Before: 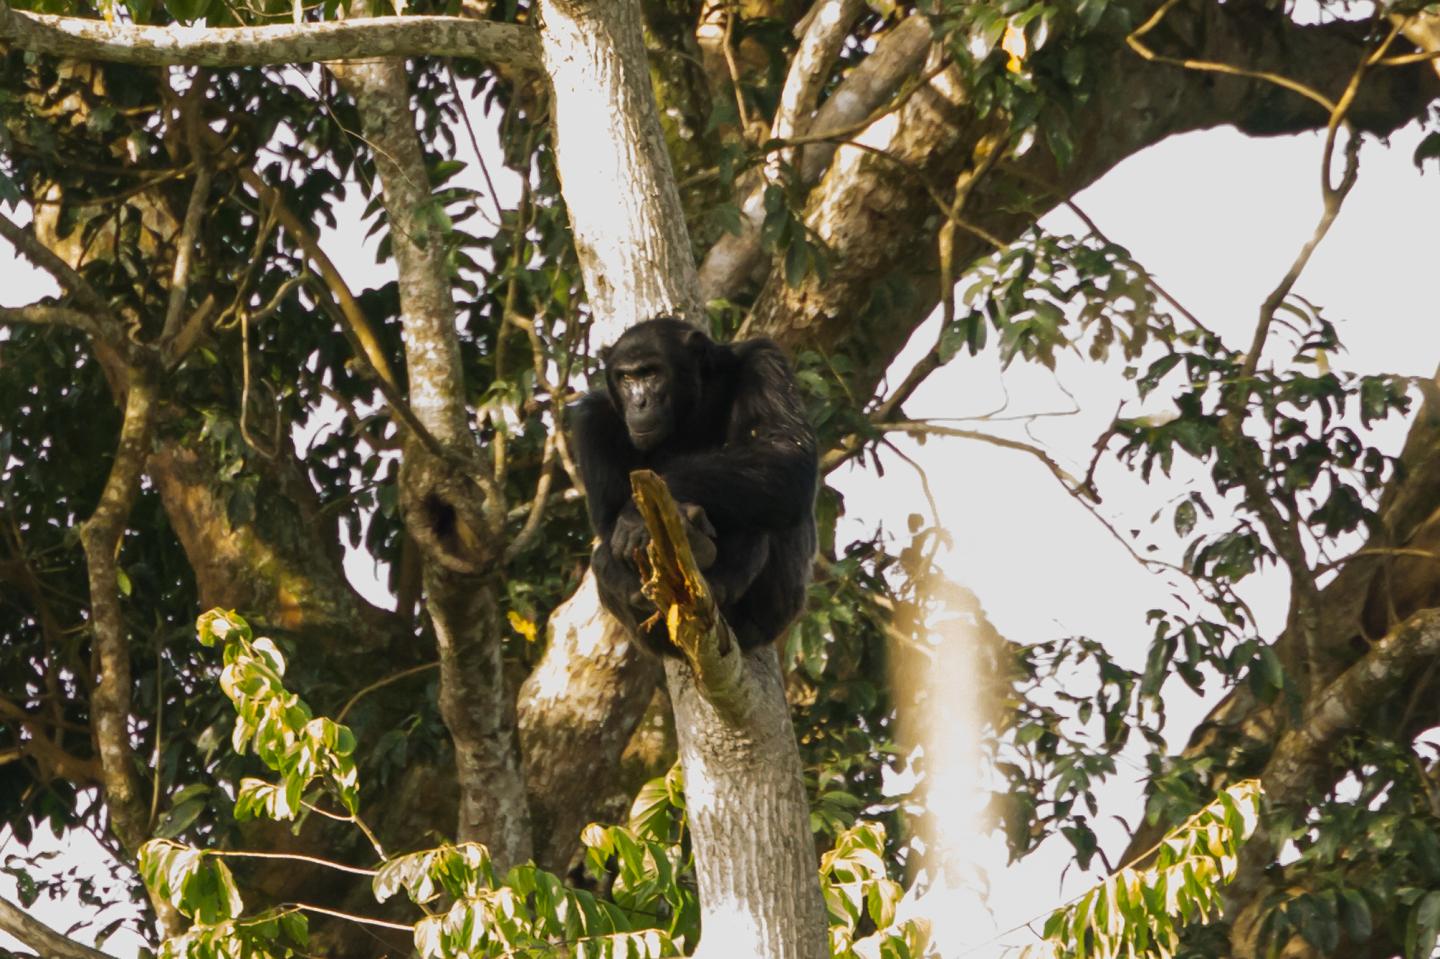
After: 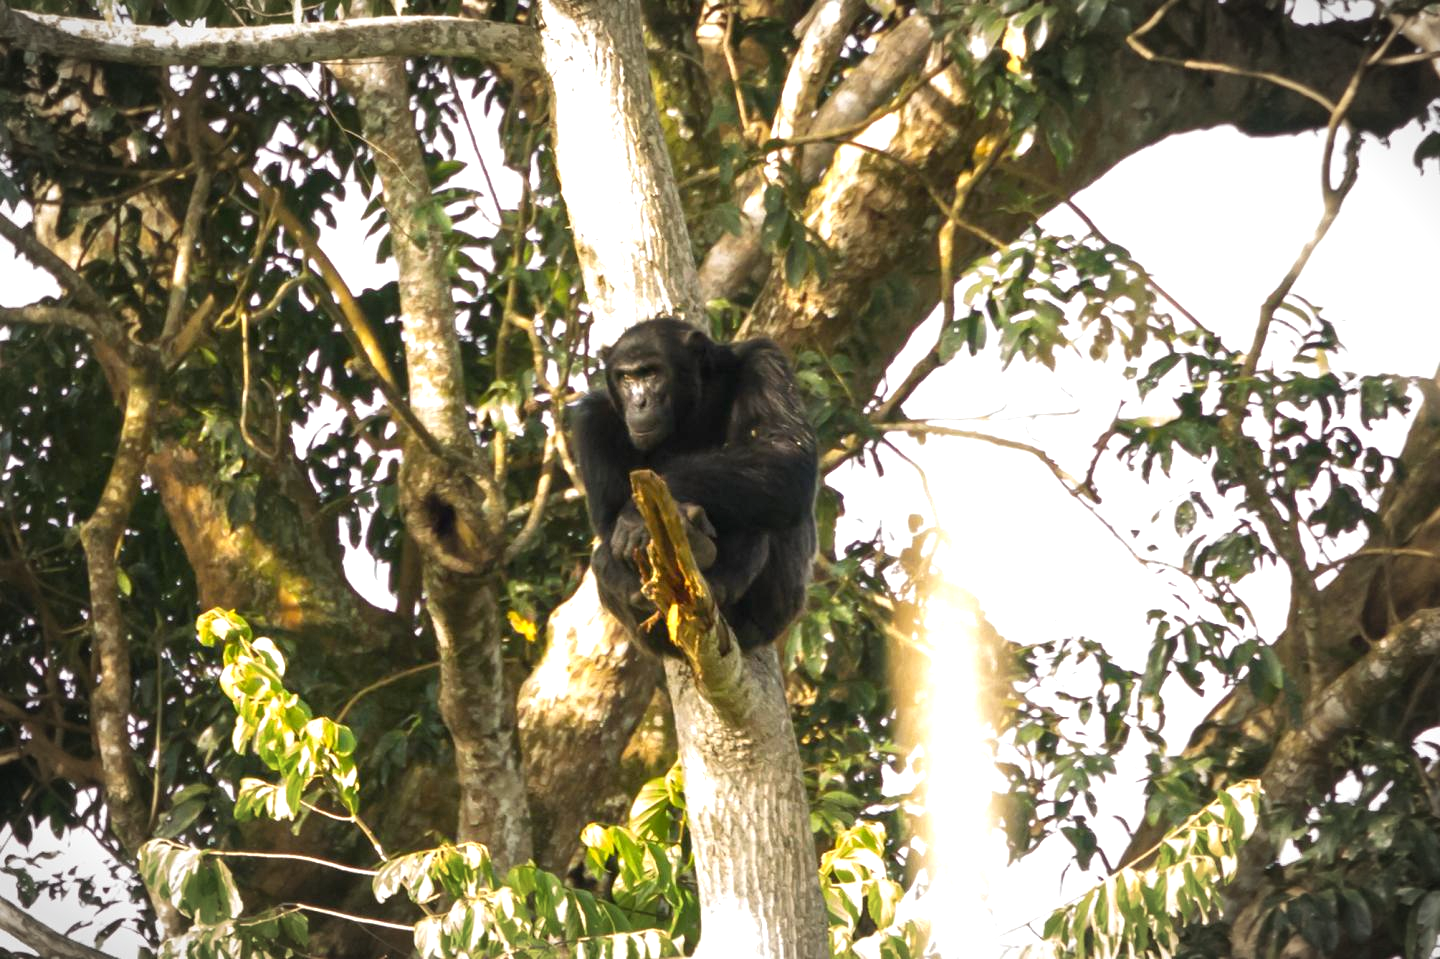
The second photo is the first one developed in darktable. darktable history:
exposure: black level correction 0.001, exposure 0.966 EV, compensate highlight preservation false
vignetting: fall-off start 79.04%, width/height ratio 1.327
